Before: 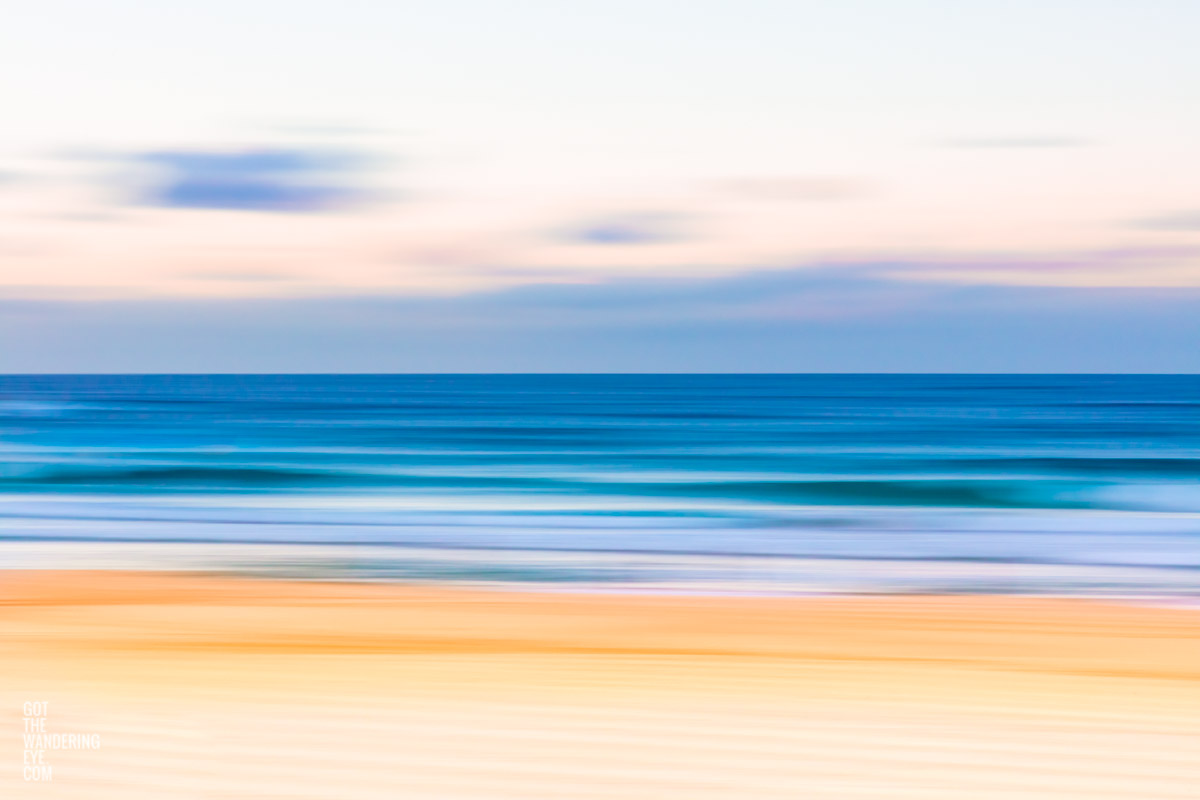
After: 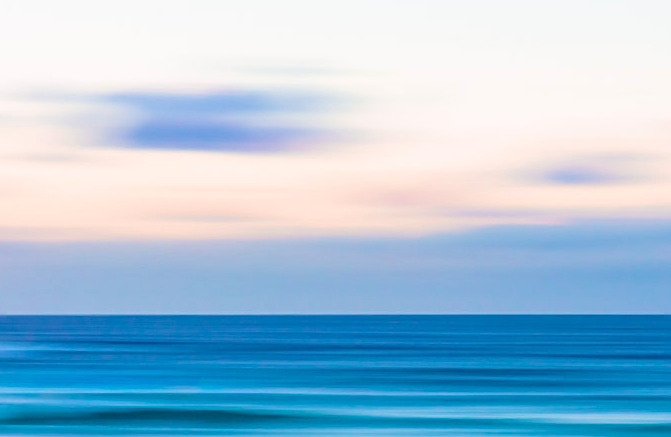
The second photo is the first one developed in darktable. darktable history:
sharpen: radius 2.509, amount 0.319
velvia: strength 24.66%
crop and rotate: left 3.042%, top 7.595%, right 41.03%, bottom 37.671%
